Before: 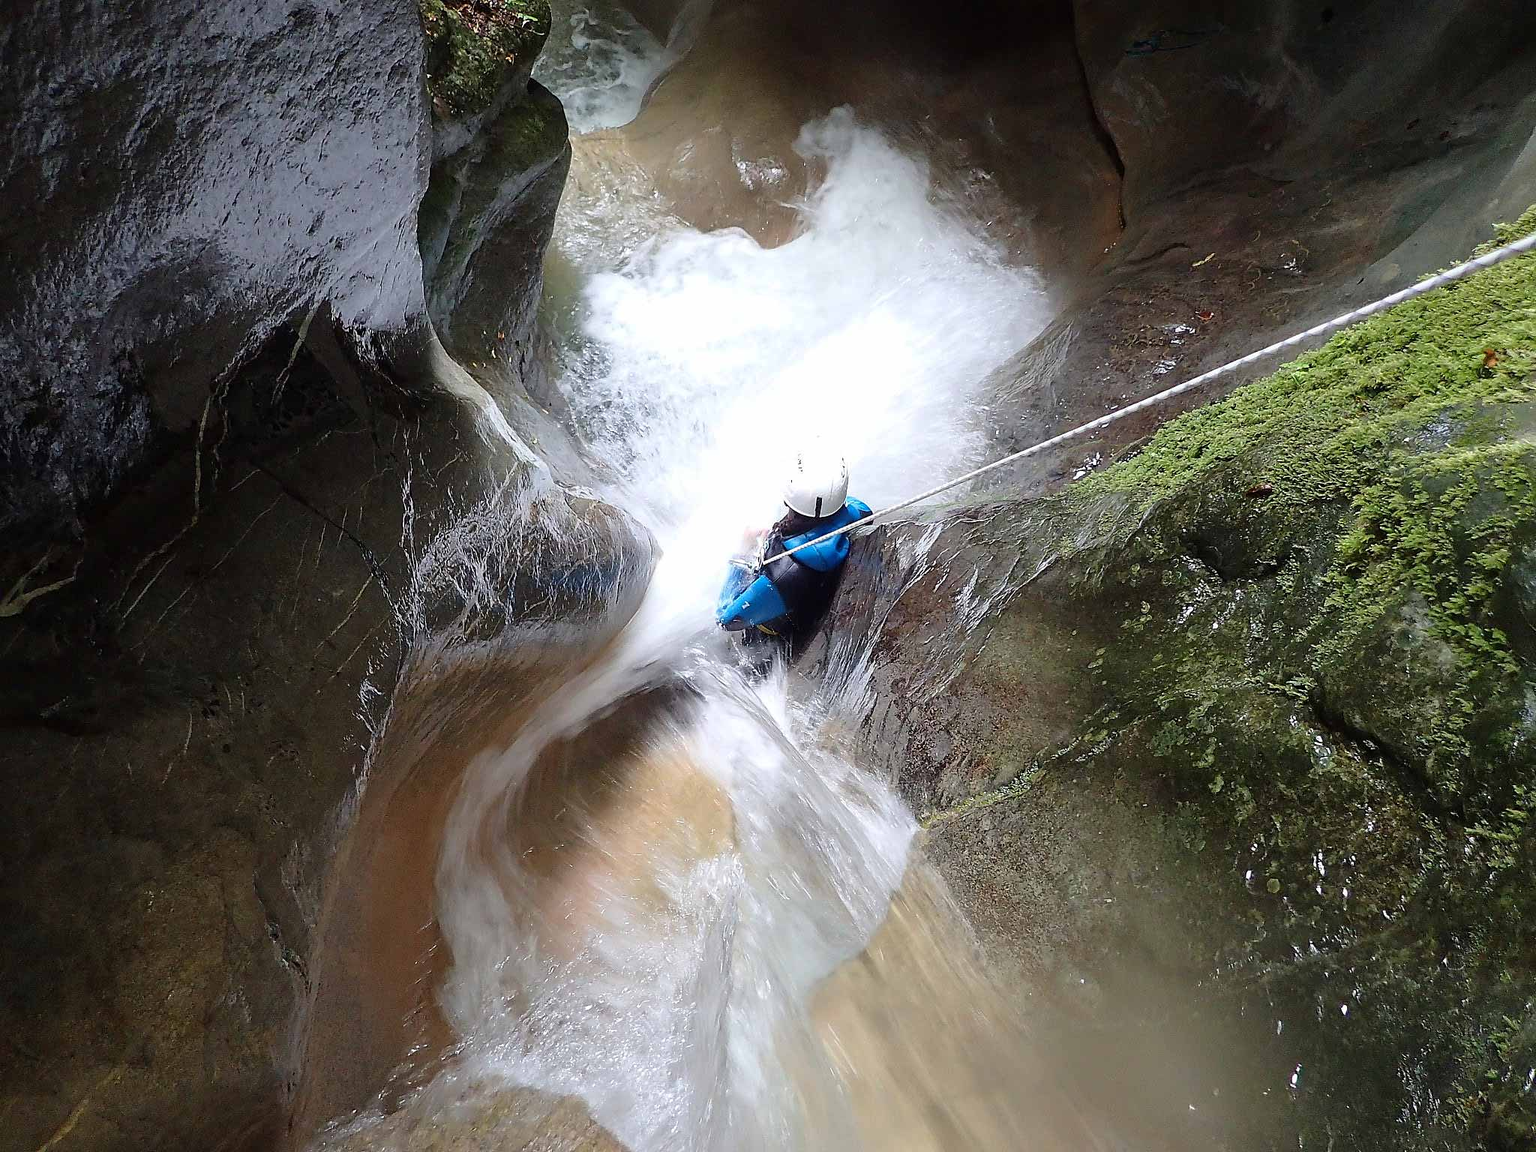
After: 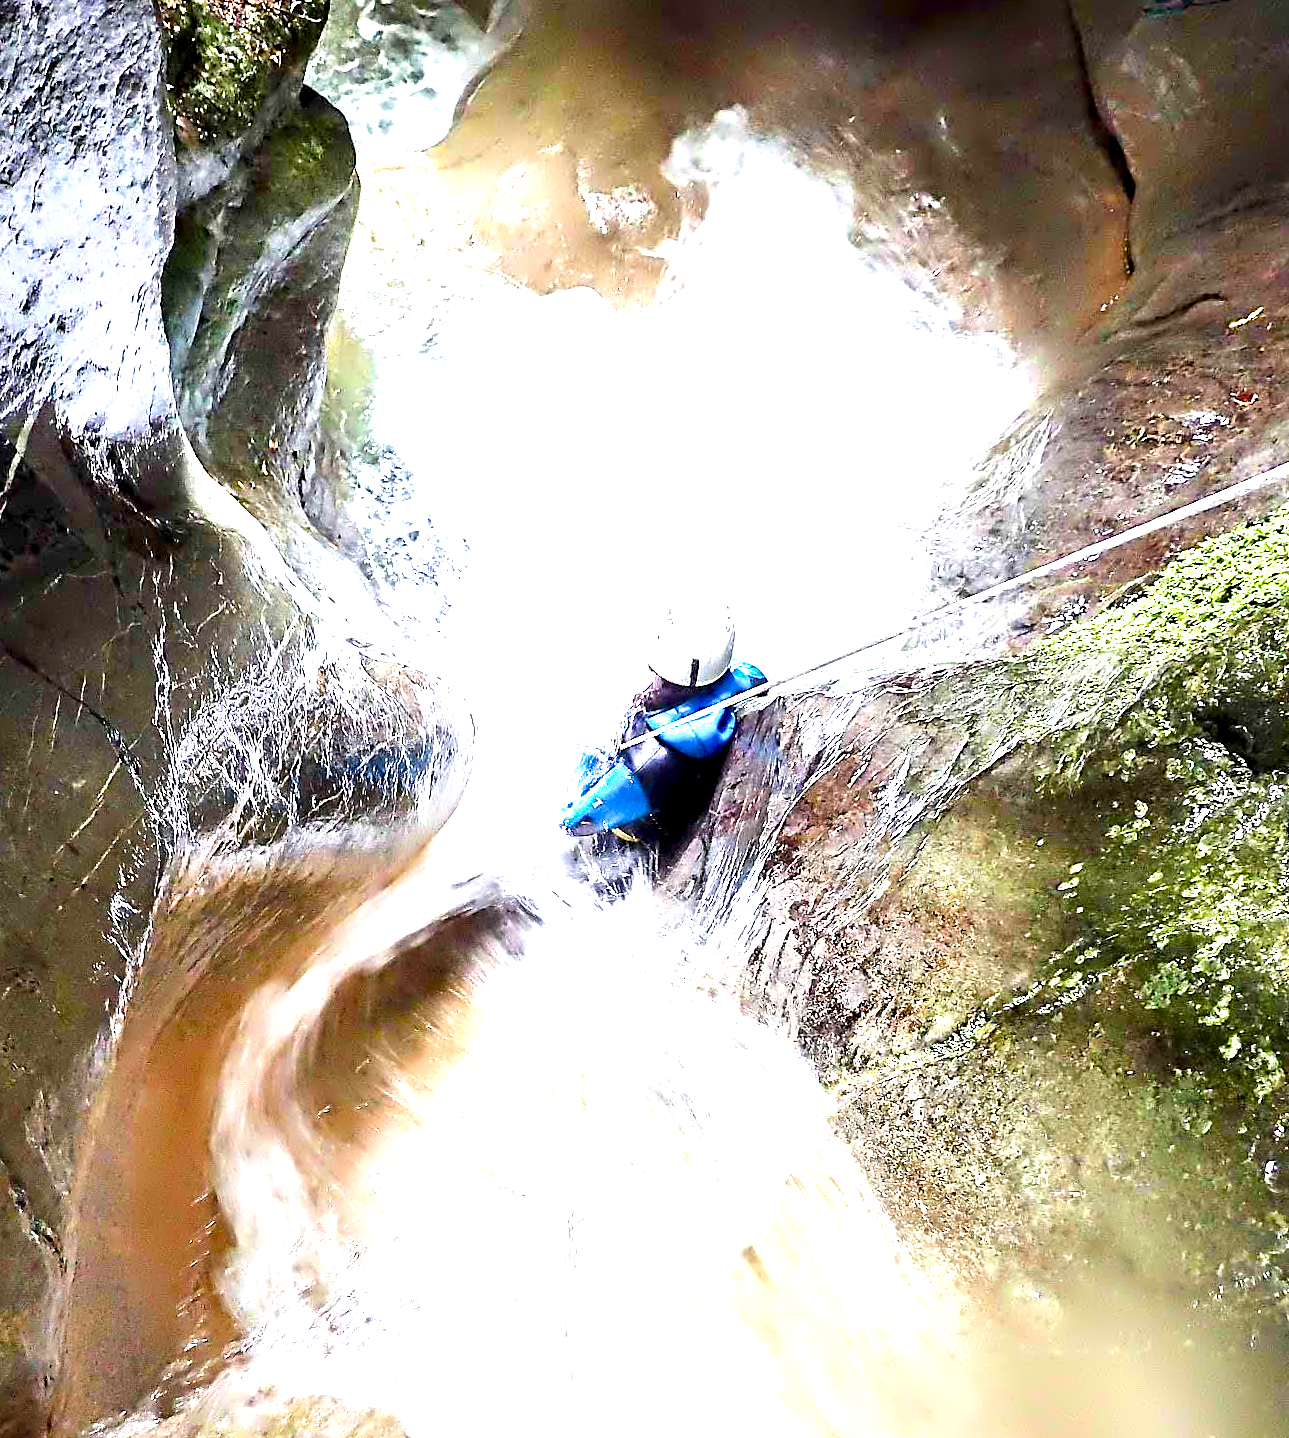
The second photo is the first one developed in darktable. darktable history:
contrast equalizer: y [[0.783, 0.666, 0.575, 0.77, 0.556, 0.501], [0.5 ×6], [0.5 ×6], [0, 0.02, 0.272, 0.399, 0.062, 0], [0 ×6]]
exposure: exposure 2 EV, compensate exposure bias true, compensate highlight preservation false
crop and rotate: left 14.385%, right 18.948%
rotate and perspective: rotation 0.062°, lens shift (vertical) 0.115, lens shift (horizontal) -0.133, crop left 0.047, crop right 0.94, crop top 0.061, crop bottom 0.94
base curve: curves: ch0 [(0, 0) (0.989, 0.992)], preserve colors none
velvia: strength 32%, mid-tones bias 0.2
